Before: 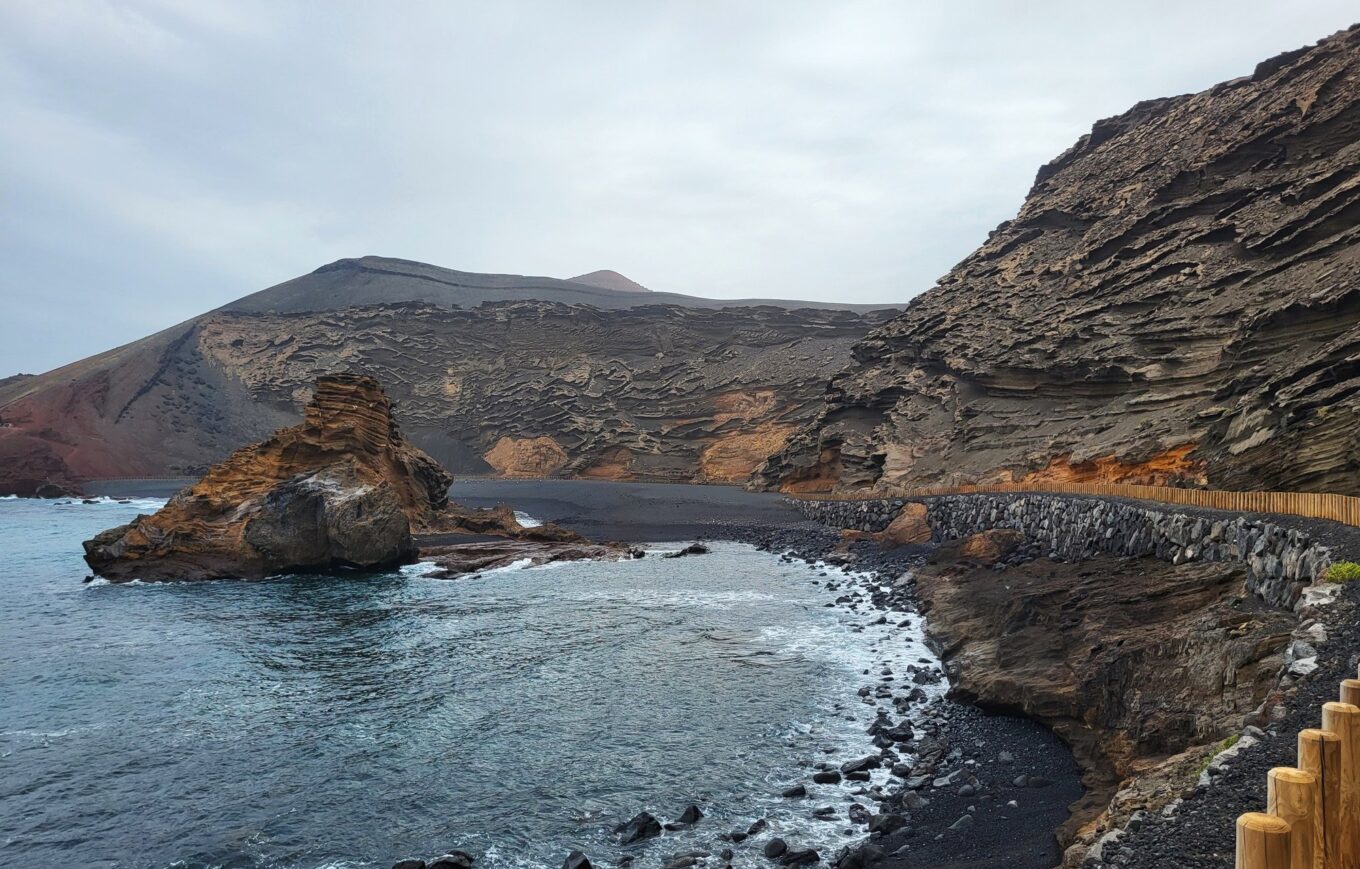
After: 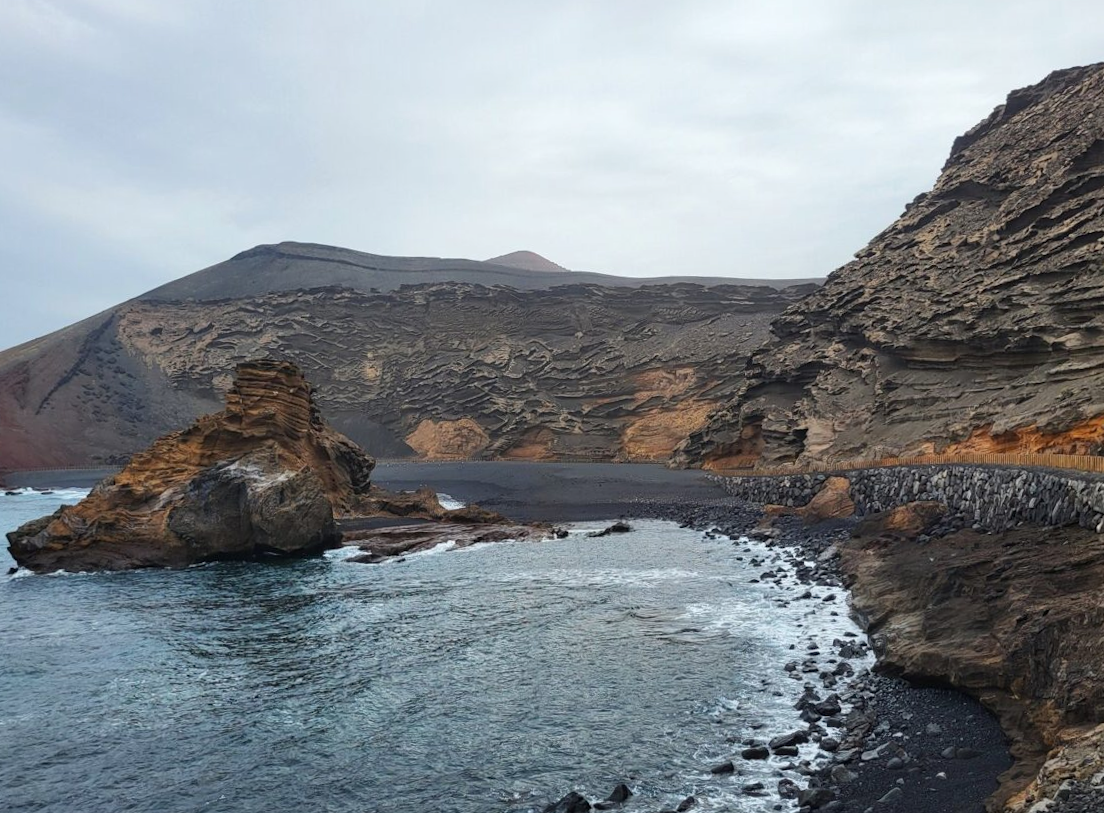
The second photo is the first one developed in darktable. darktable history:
crop and rotate: angle 1.22°, left 4.367%, top 0.905%, right 11.771%, bottom 2.416%
contrast brightness saturation: saturation -0.053
tone equalizer: mask exposure compensation -0.496 EV
